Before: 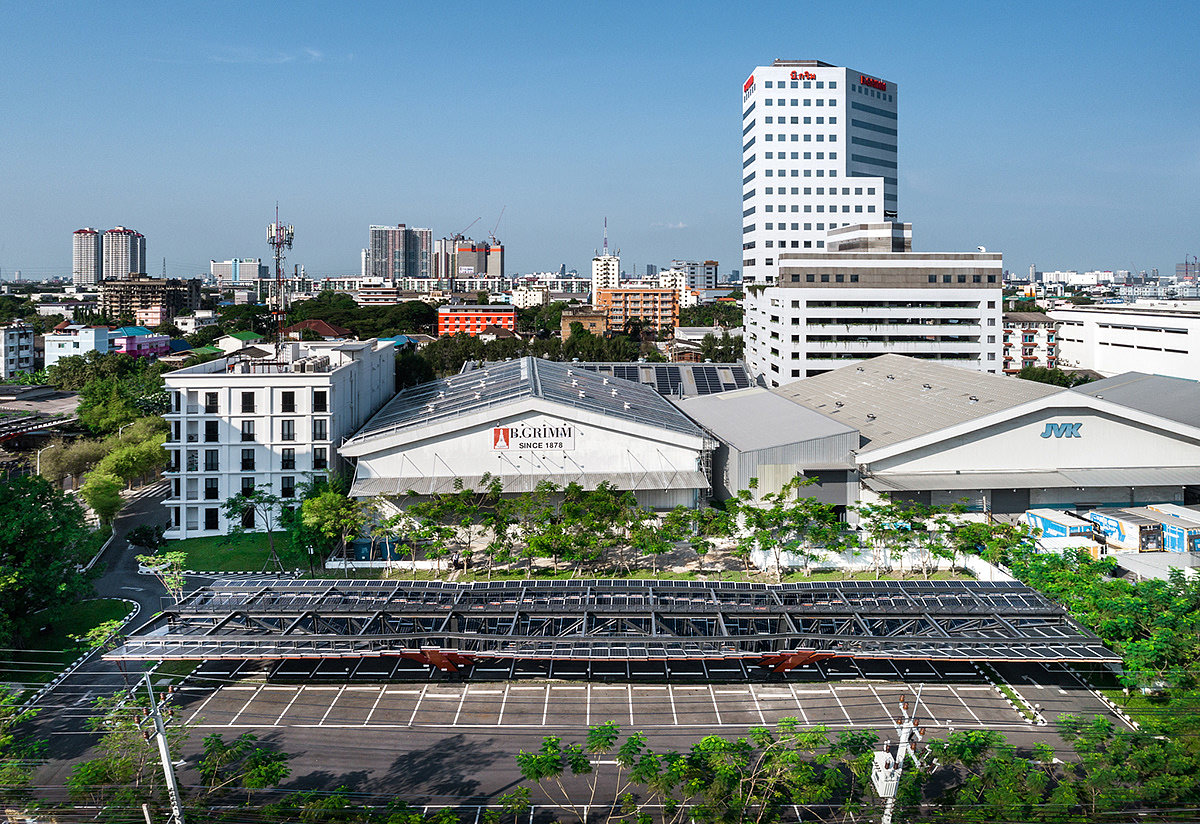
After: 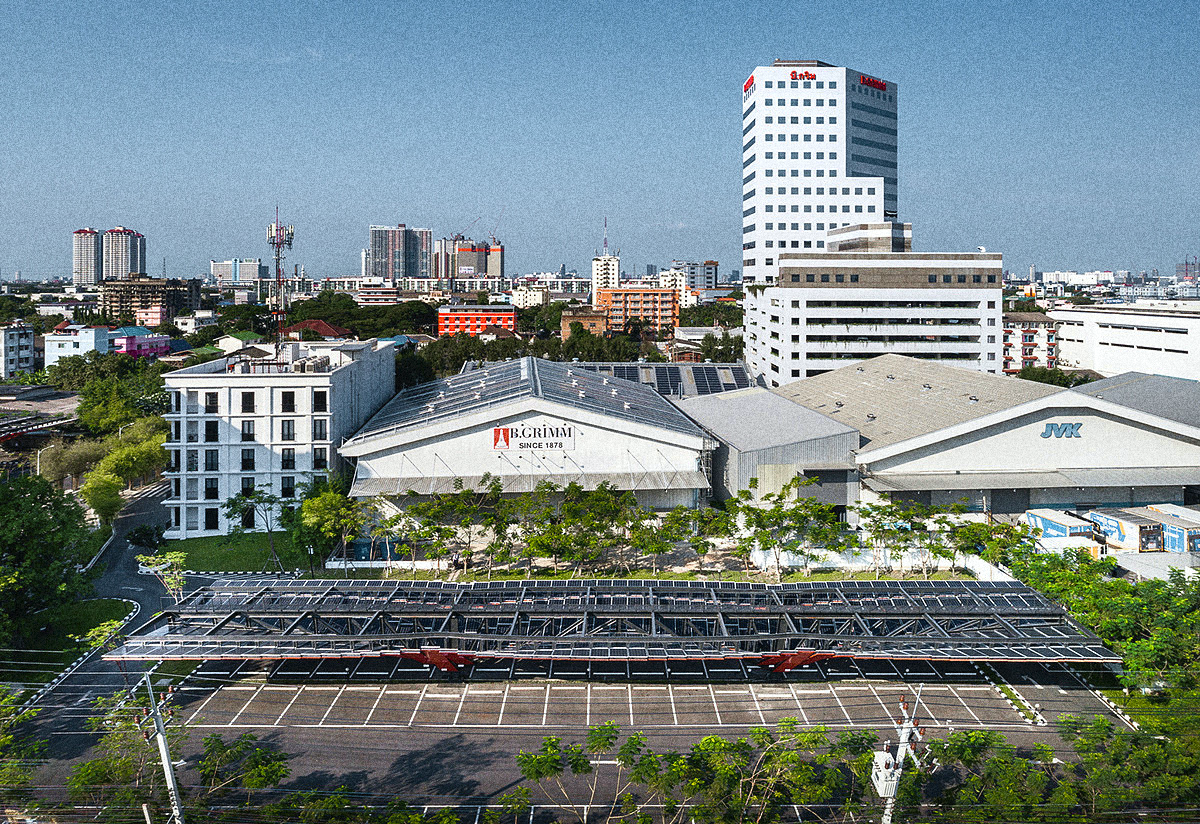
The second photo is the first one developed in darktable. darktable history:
grain: coarseness 14.49 ISO, strength 48.04%, mid-tones bias 35%
tone curve: curves: ch0 [(0, 0.024) (0.119, 0.146) (0.474, 0.464) (0.718, 0.721) (0.817, 0.839) (1, 0.998)]; ch1 [(0, 0) (0.377, 0.416) (0.439, 0.451) (0.477, 0.477) (0.501, 0.497) (0.538, 0.544) (0.58, 0.602) (0.664, 0.676) (0.783, 0.804) (1, 1)]; ch2 [(0, 0) (0.38, 0.405) (0.463, 0.456) (0.498, 0.497) (0.524, 0.535) (0.578, 0.576) (0.648, 0.665) (1, 1)], color space Lab, independent channels, preserve colors none
